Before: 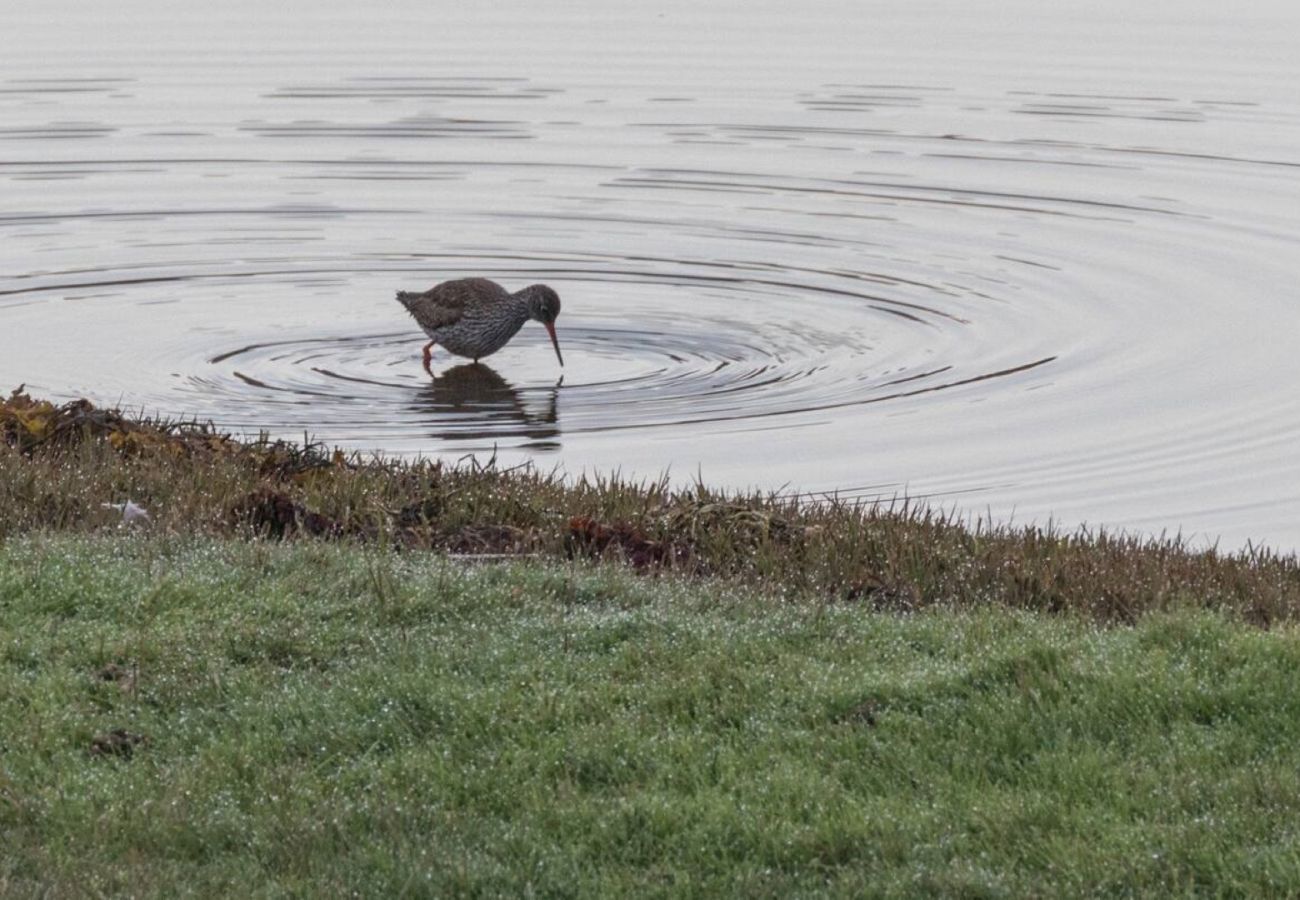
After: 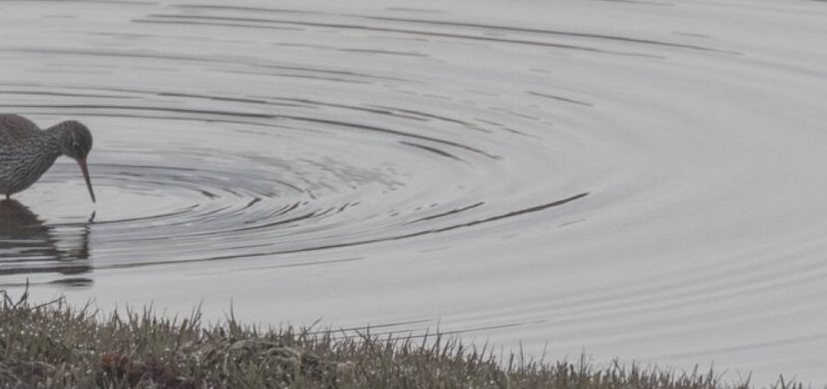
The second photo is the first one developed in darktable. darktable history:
contrast brightness saturation: contrast -0.26, saturation -0.43
color correction: saturation 0.85
crop: left 36.005%, top 18.293%, right 0.31%, bottom 38.444%
